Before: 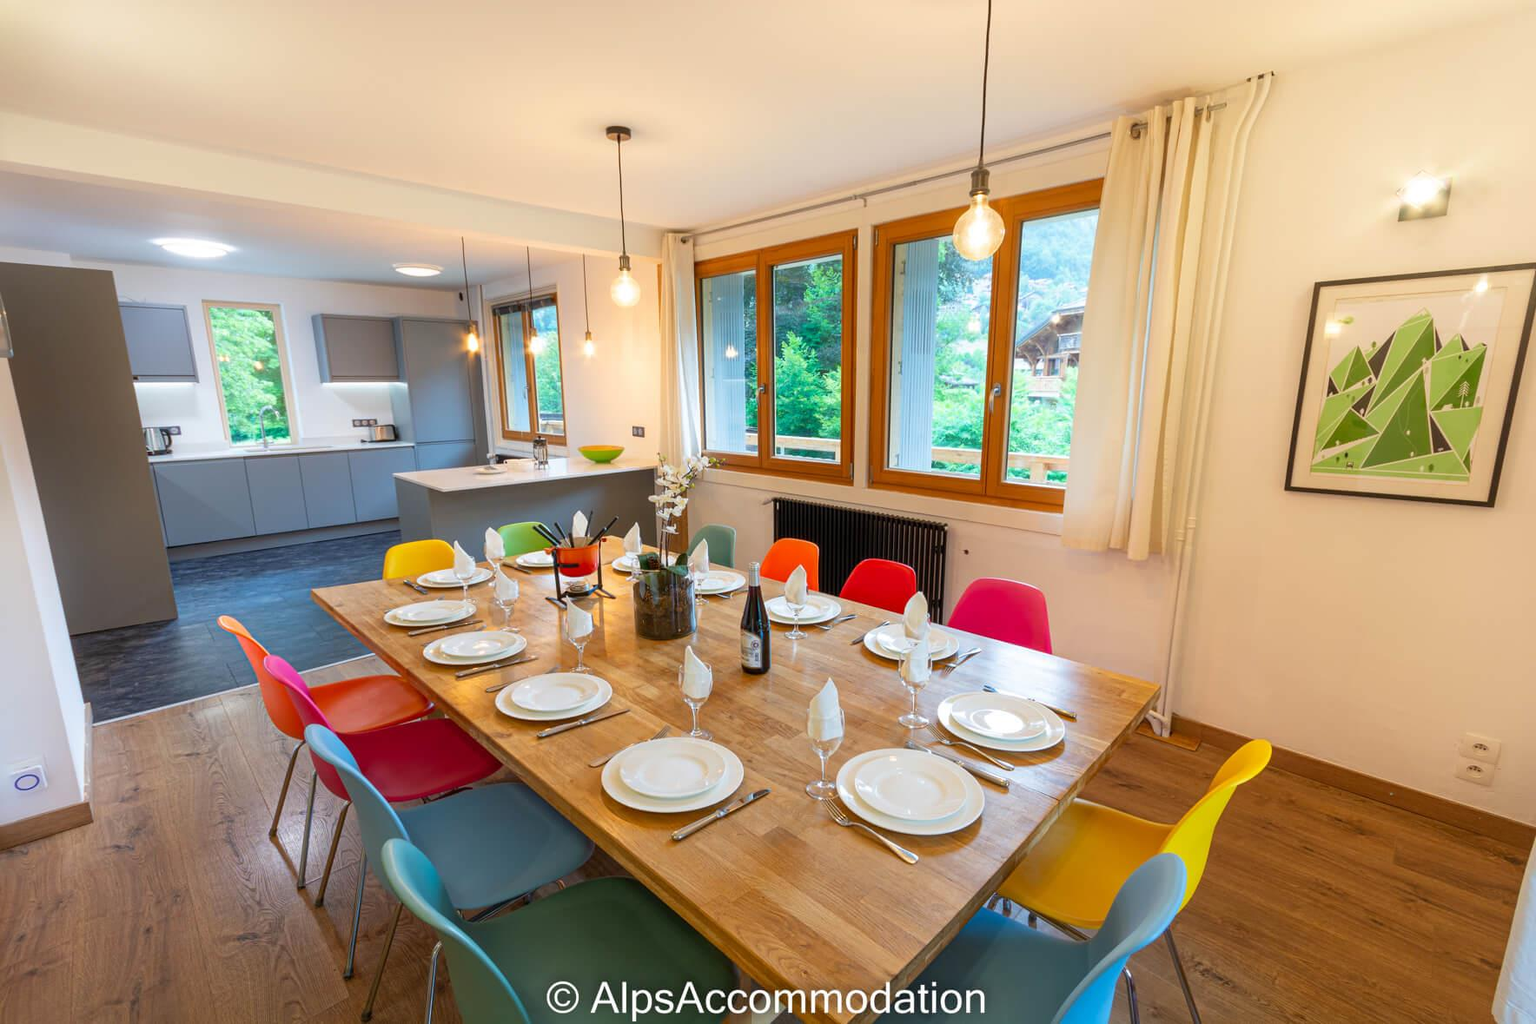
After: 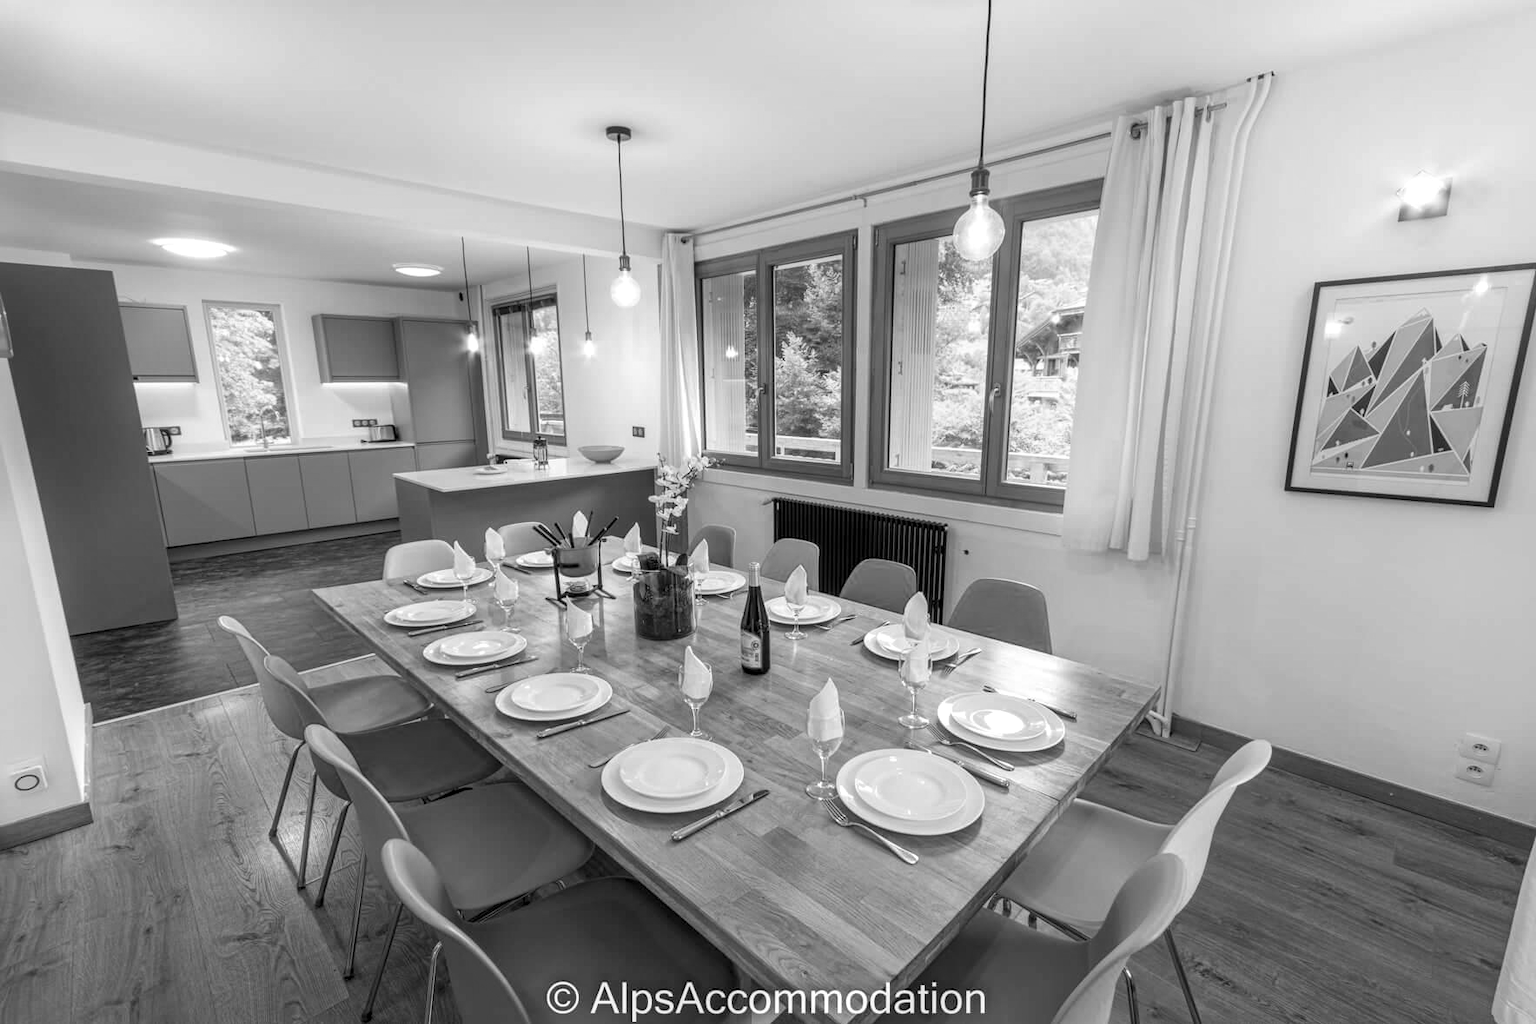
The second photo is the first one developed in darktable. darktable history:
monochrome: a 32, b 64, size 2.3
local contrast: detail 130%
